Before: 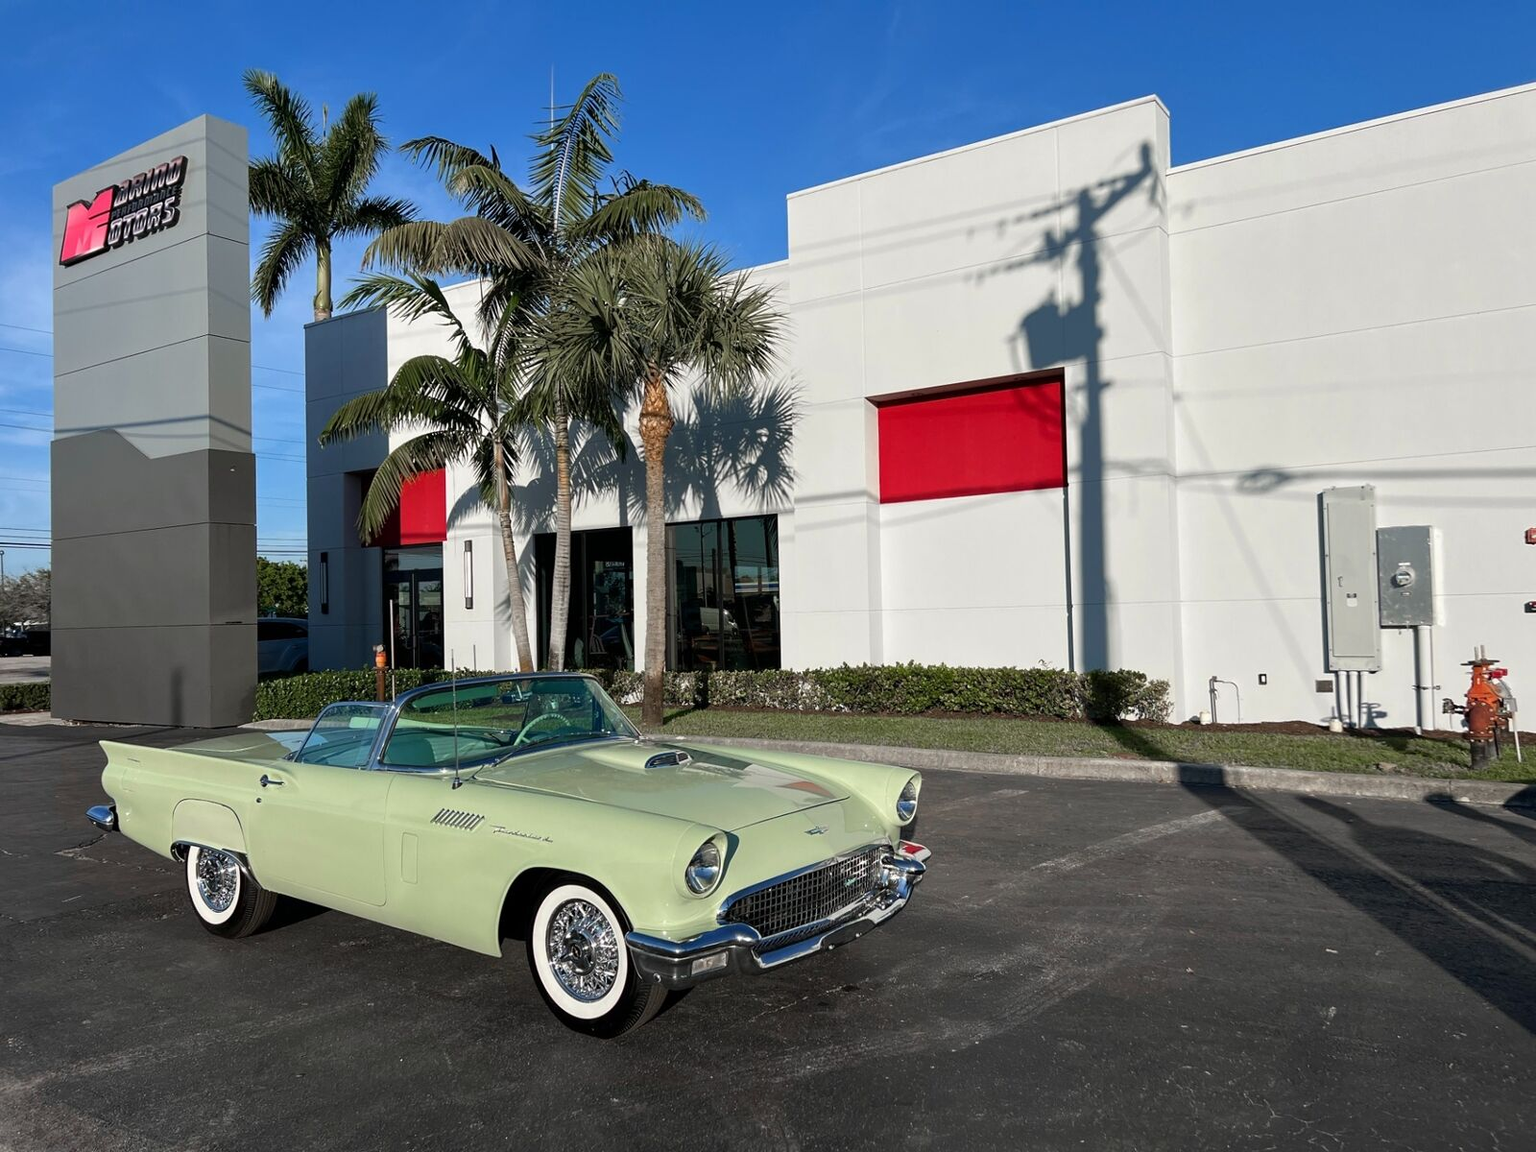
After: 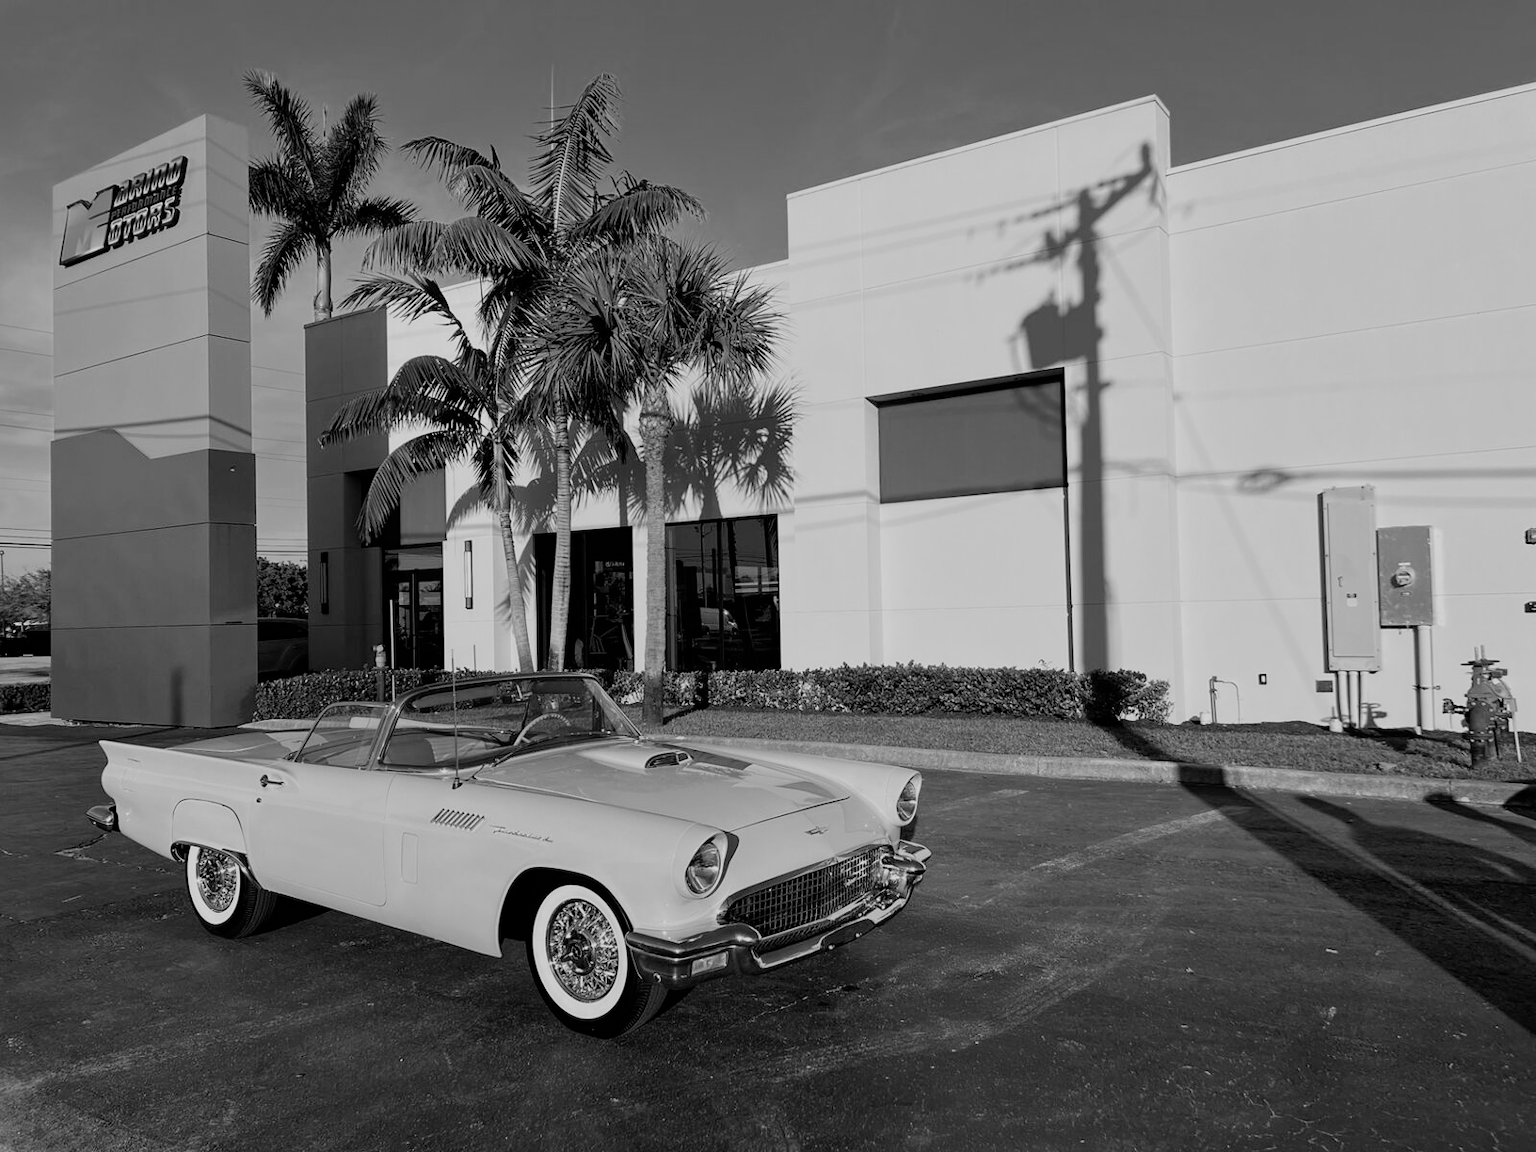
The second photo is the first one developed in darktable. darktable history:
monochrome: a 2.21, b -1.33, size 2.2
filmic rgb: black relative exposure -7.65 EV, white relative exposure 4.56 EV, hardness 3.61
color balance rgb: perceptual saturation grading › global saturation 20%, global vibrance 20%
